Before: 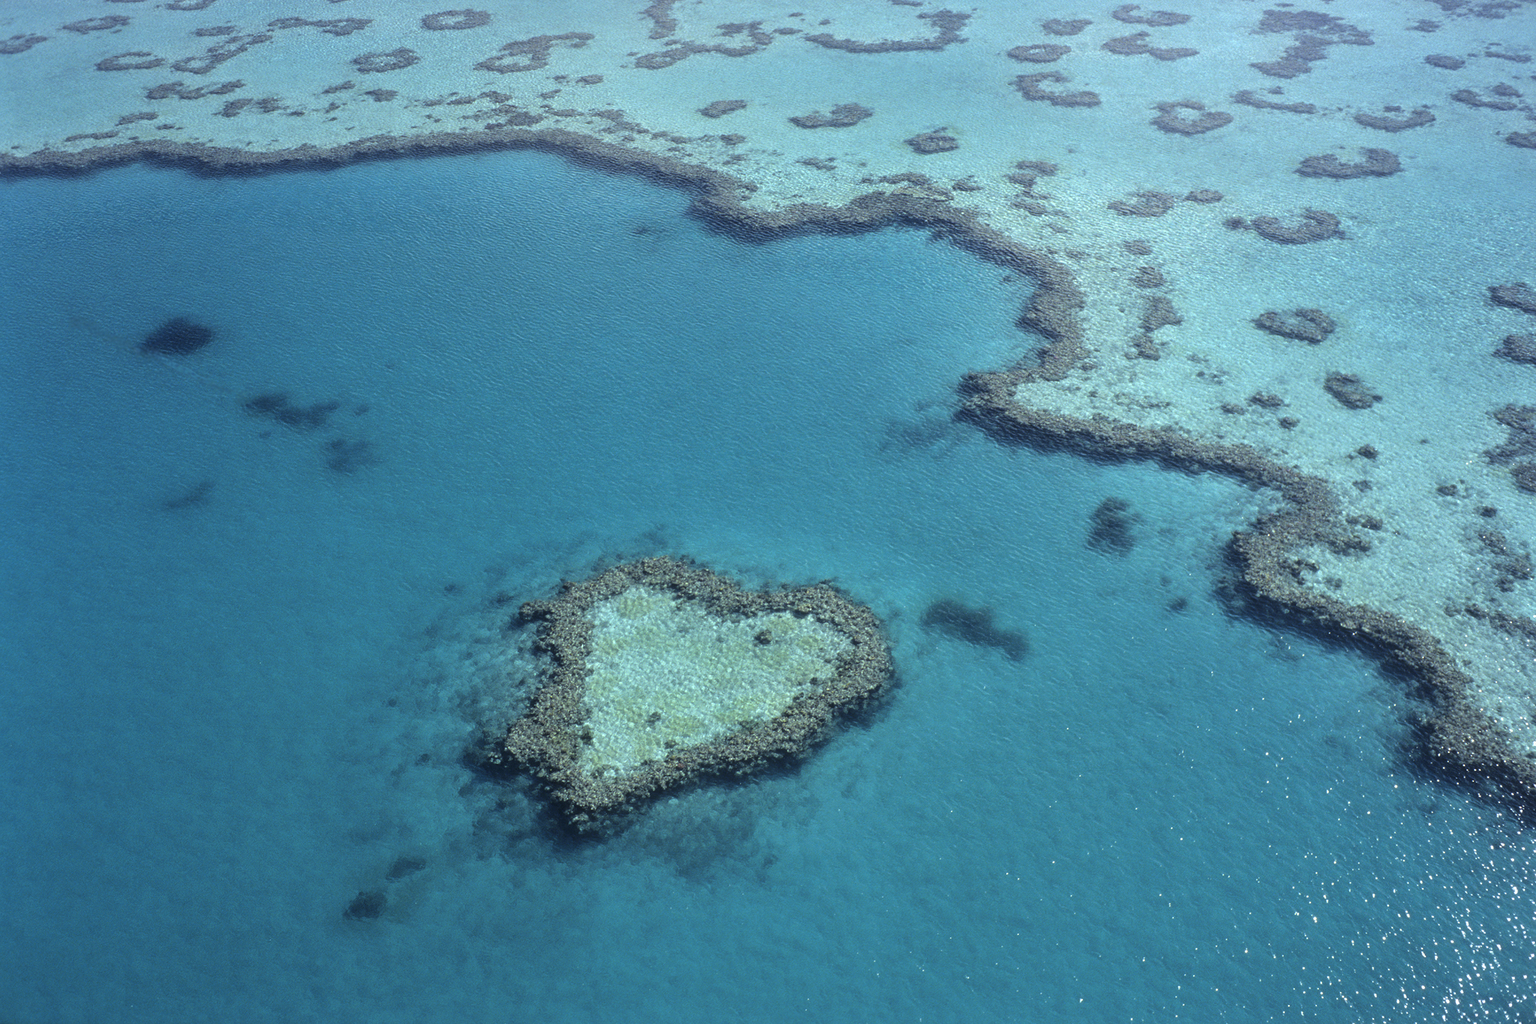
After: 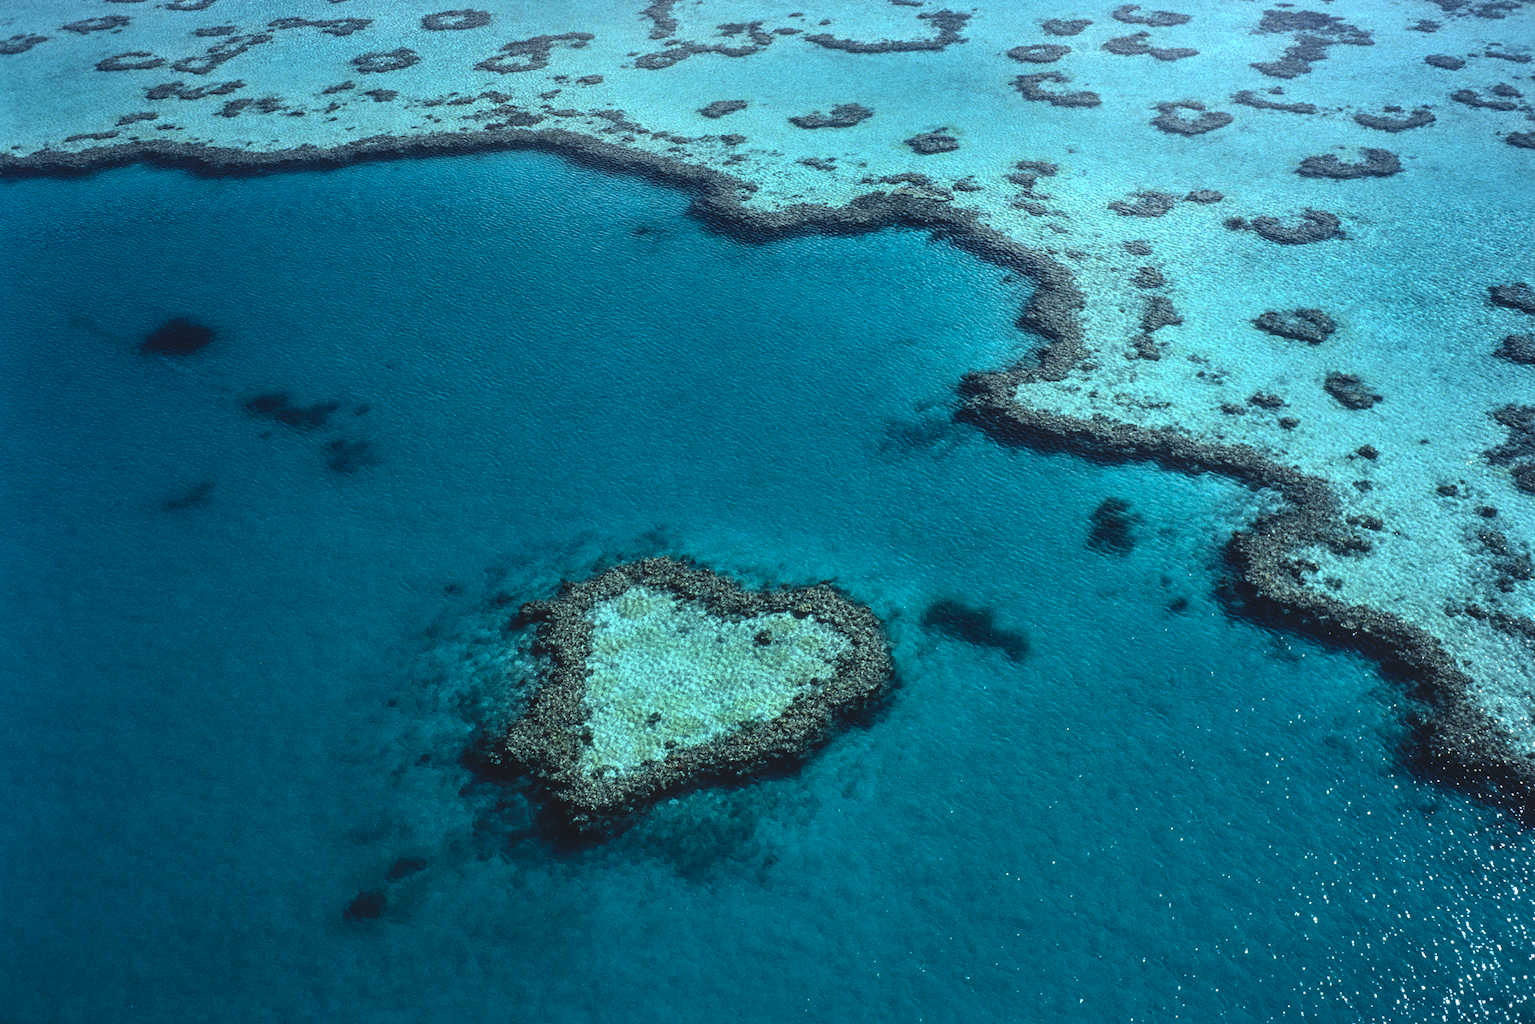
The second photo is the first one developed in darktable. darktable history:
rgb curve: curves: ch0 [(0, 0.186) (0.314, 0.284) (0.775, 0.708) (1, 1)], compensate middle gray true, preserve colors none
local contrast: on, module defaults
contrast brightness saturation: contrast 0.28
